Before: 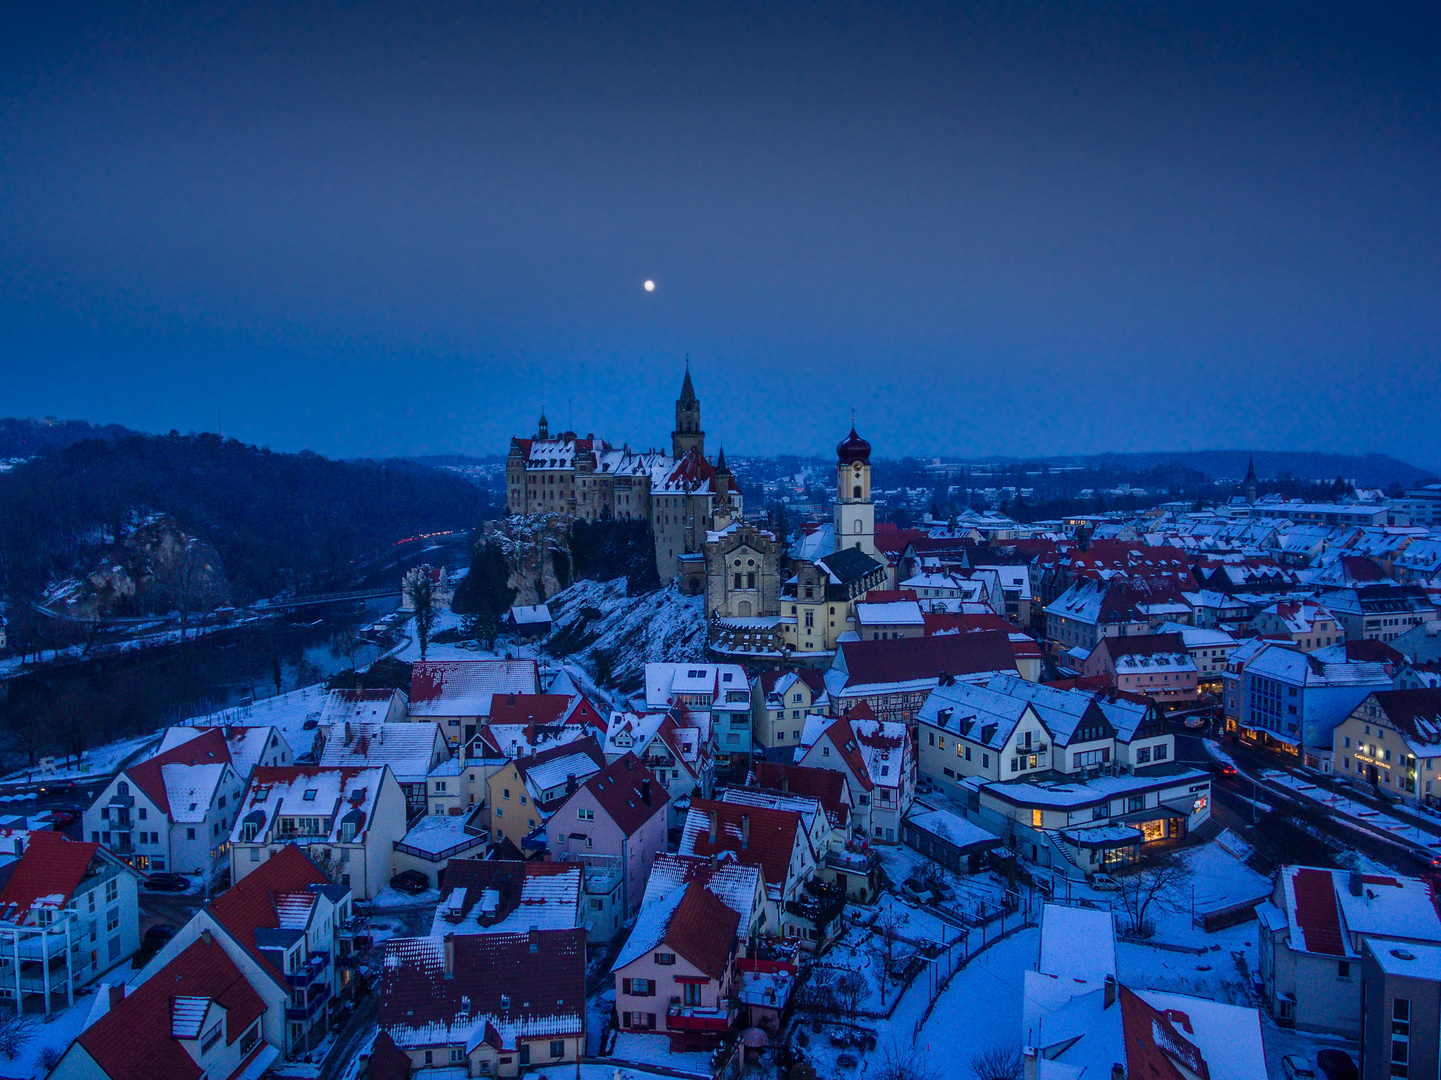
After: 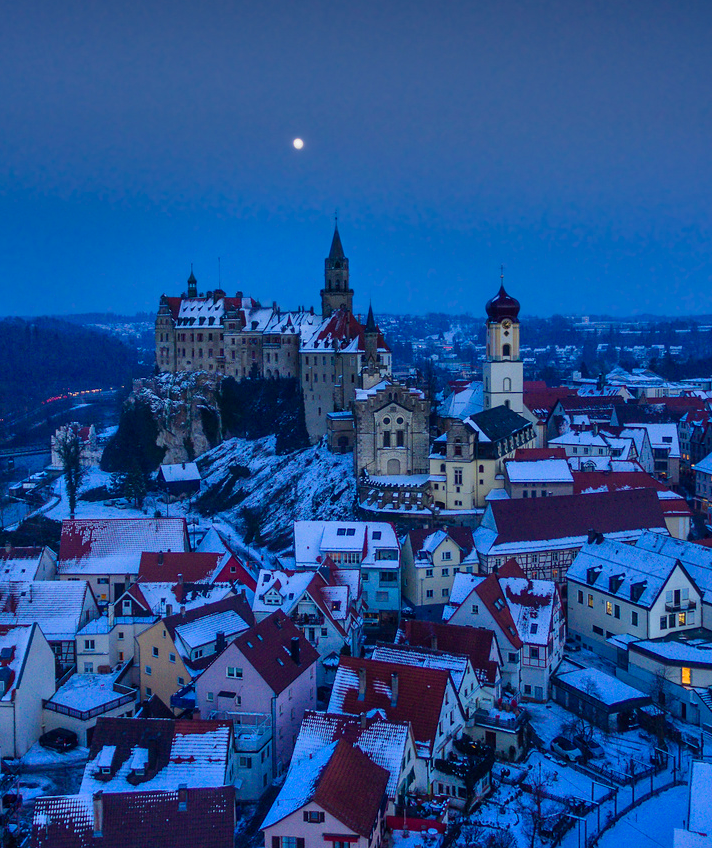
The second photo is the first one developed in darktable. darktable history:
color correction: saturation 1.1
crop and rotate: angle 0.02°, left 24.353%, top 13.219%, right 26.156%, bottom 8.224%
shadows and highlights: shadows 37.27, highlights -28.18, soften with gaussian
